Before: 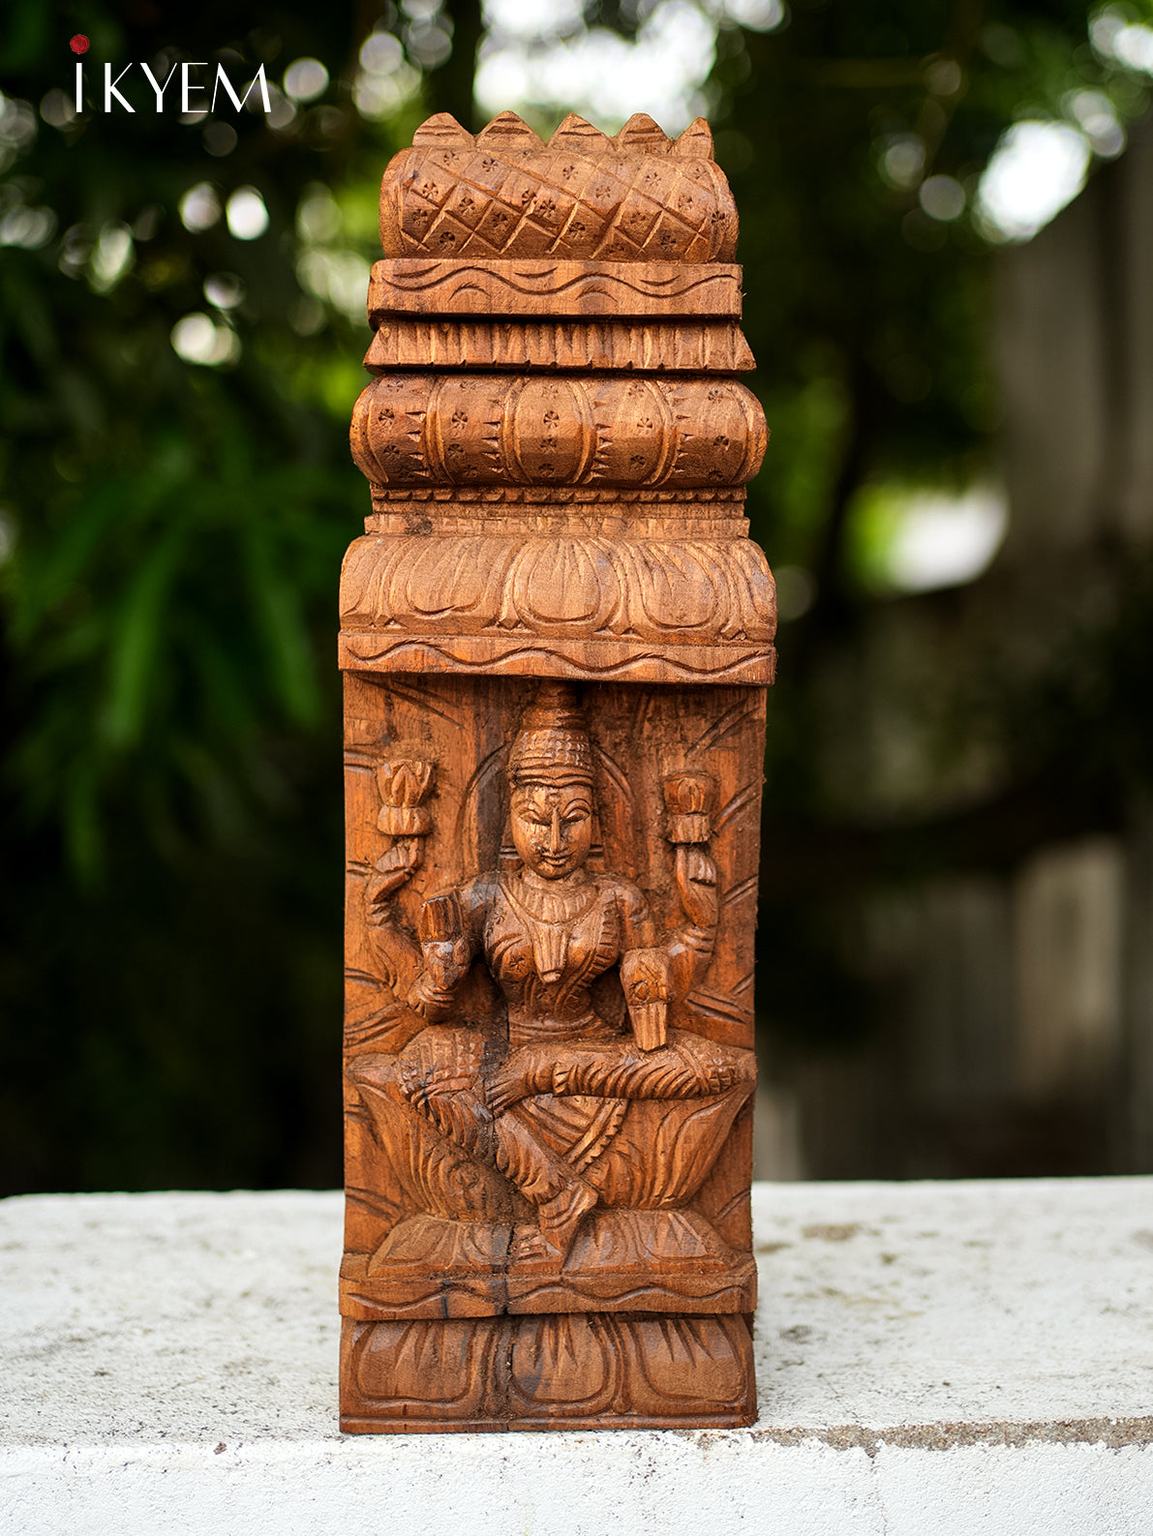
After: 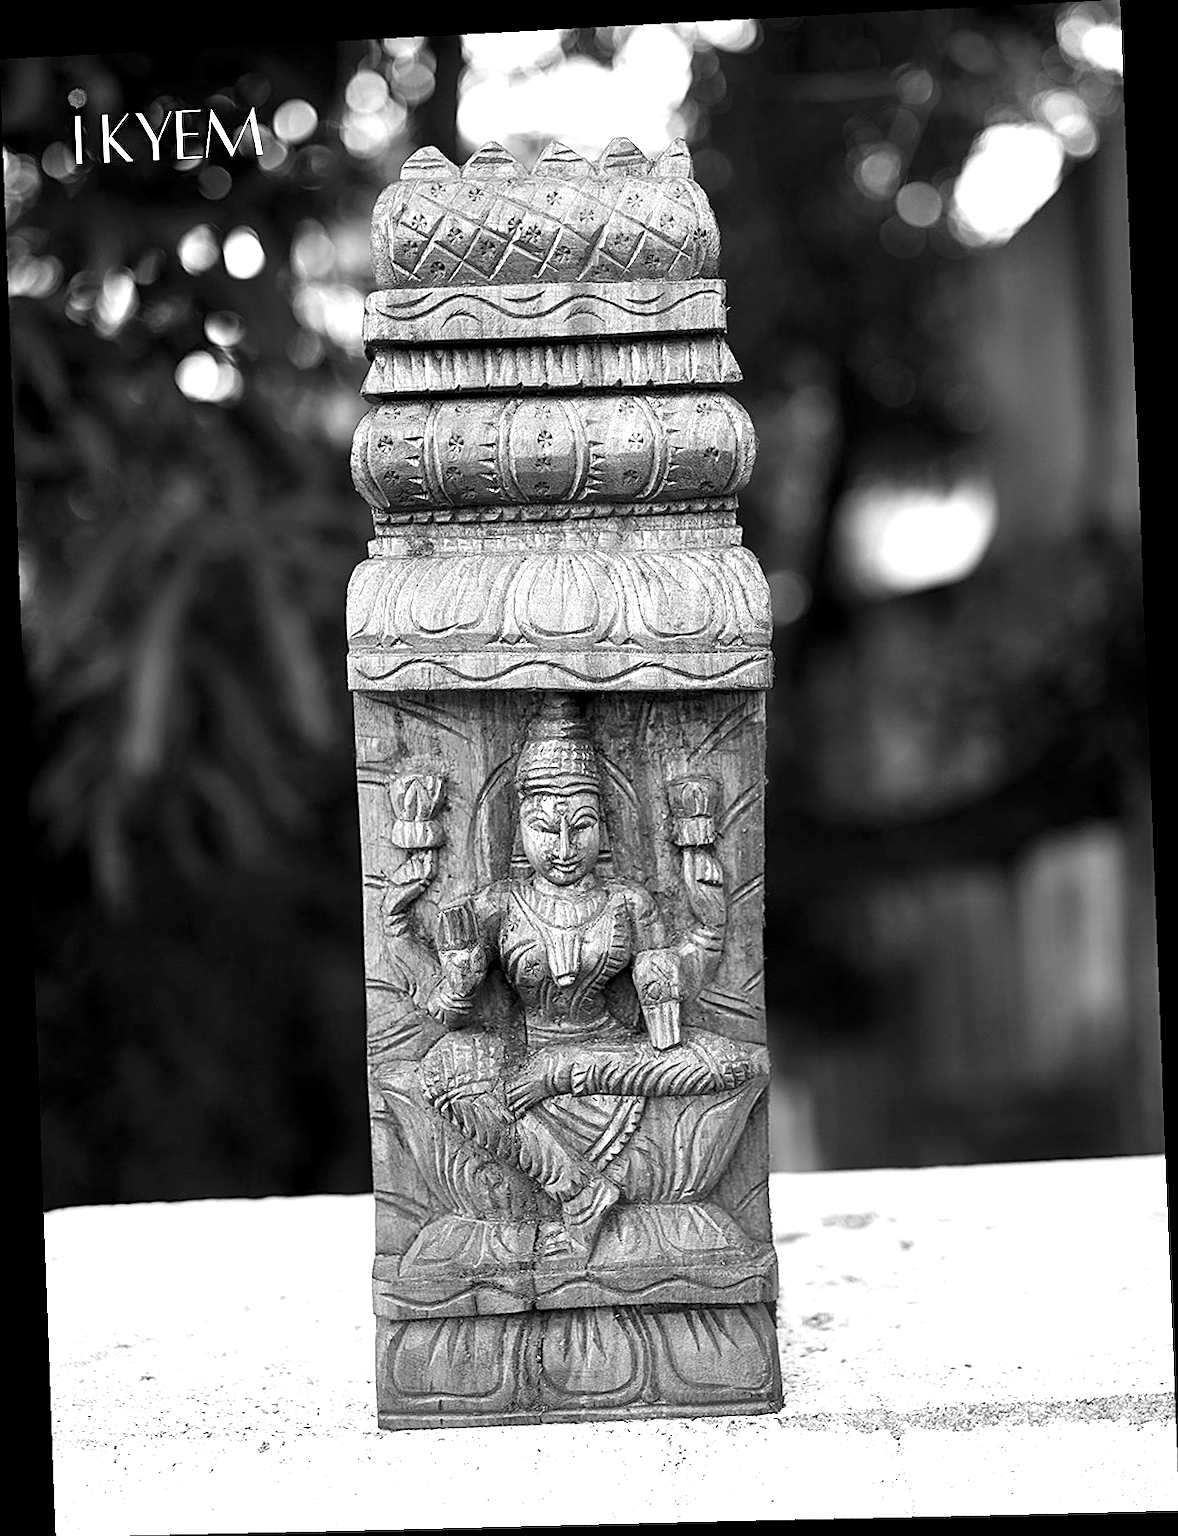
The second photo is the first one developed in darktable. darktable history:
monochrome: on, module defaults
white balance: red 0.974, blue 1.044
exposure: black level correction 0.001, exposure 0.955 EV, compensate exposure bias true, compensate highlight preservation false
rotate and perspective: rotation -2.22°, lens shift (horizontal) -0.022, automatic cropping off
sharpen: on, module defaults
